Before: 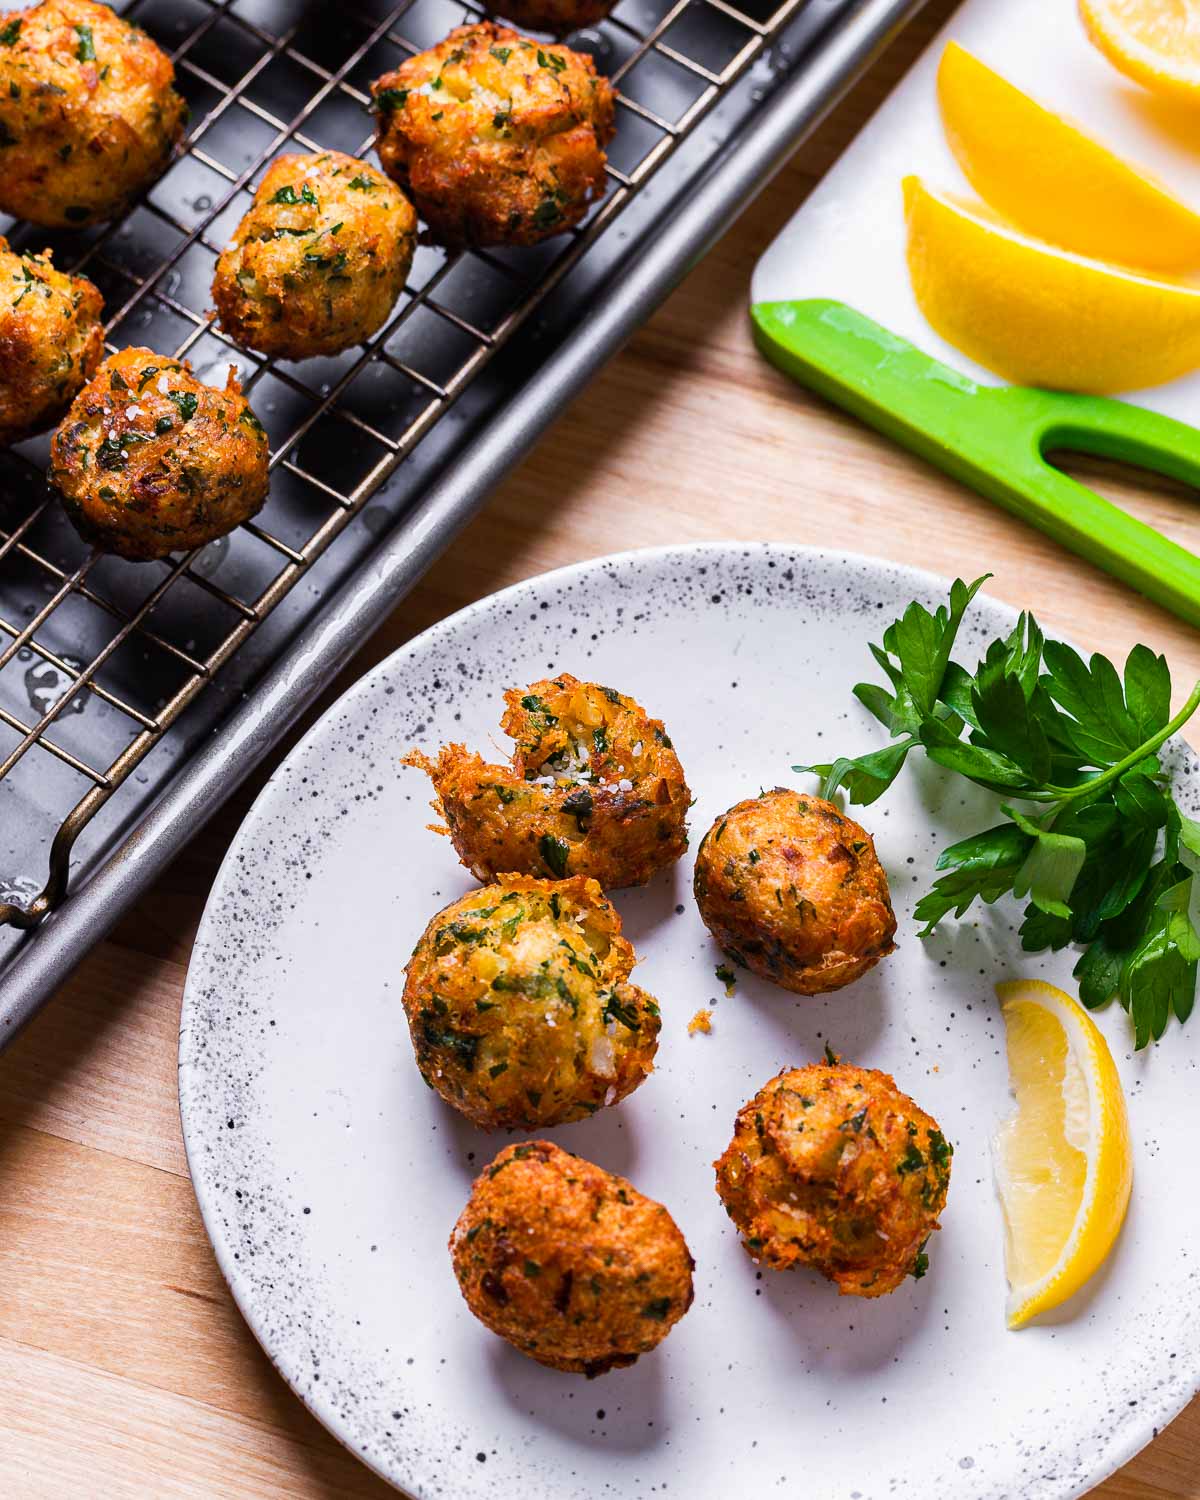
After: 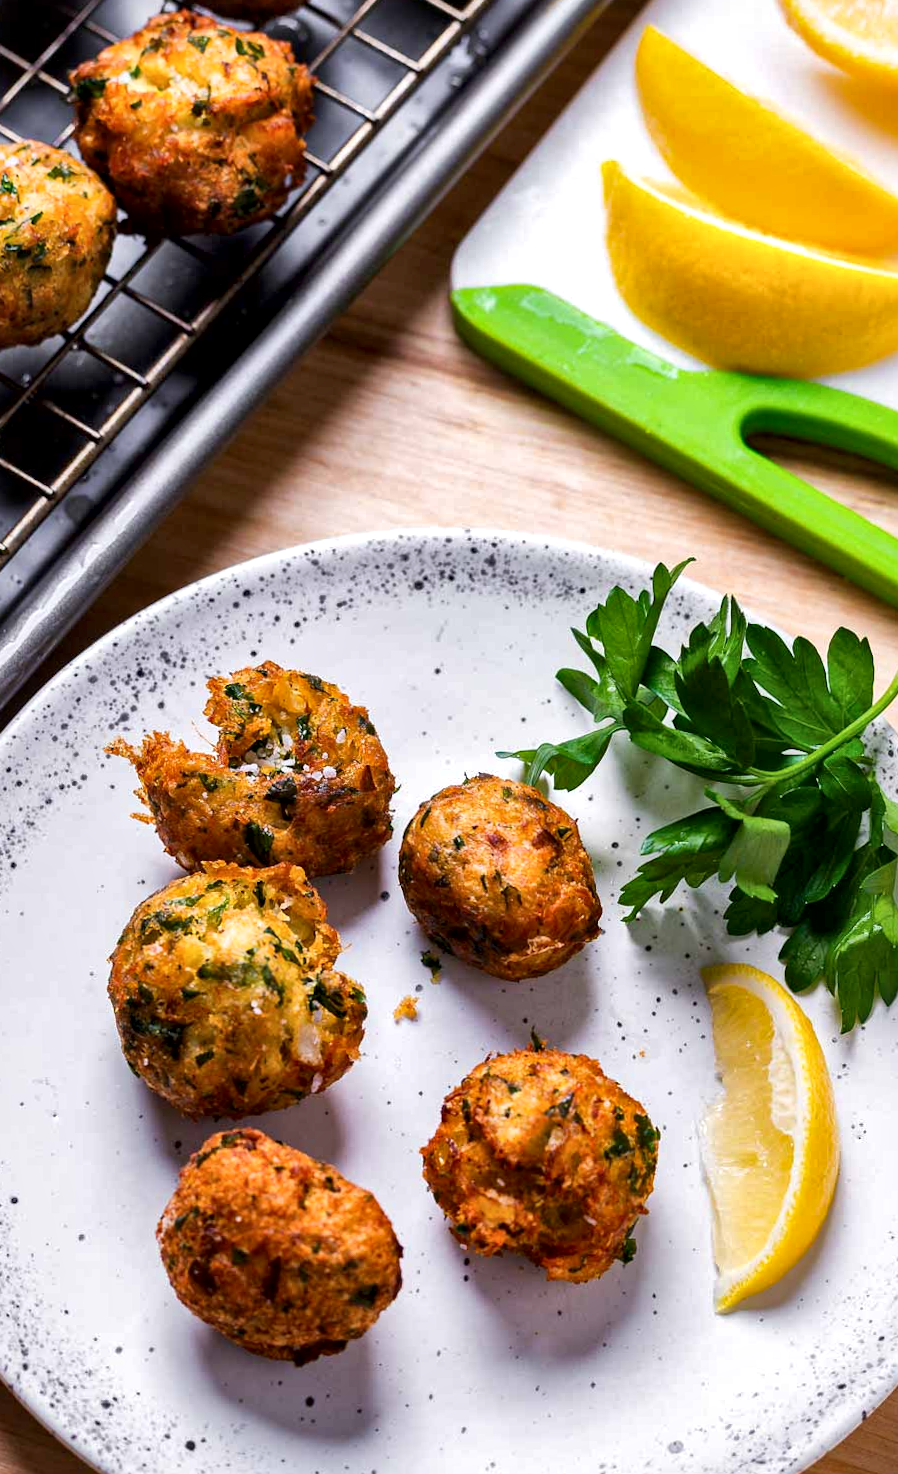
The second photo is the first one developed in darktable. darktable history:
local contrast: mode bilateral grid, contrast 20, coarseness 50, detail 171%, midtone range 0.2
crop and rotate: left 24.6%
rotate and perspective: rotation -0.45°, automatic cropping original format, crop left 0.008, crop right 0.992, crop top 0.012, crop bottom 0.988
